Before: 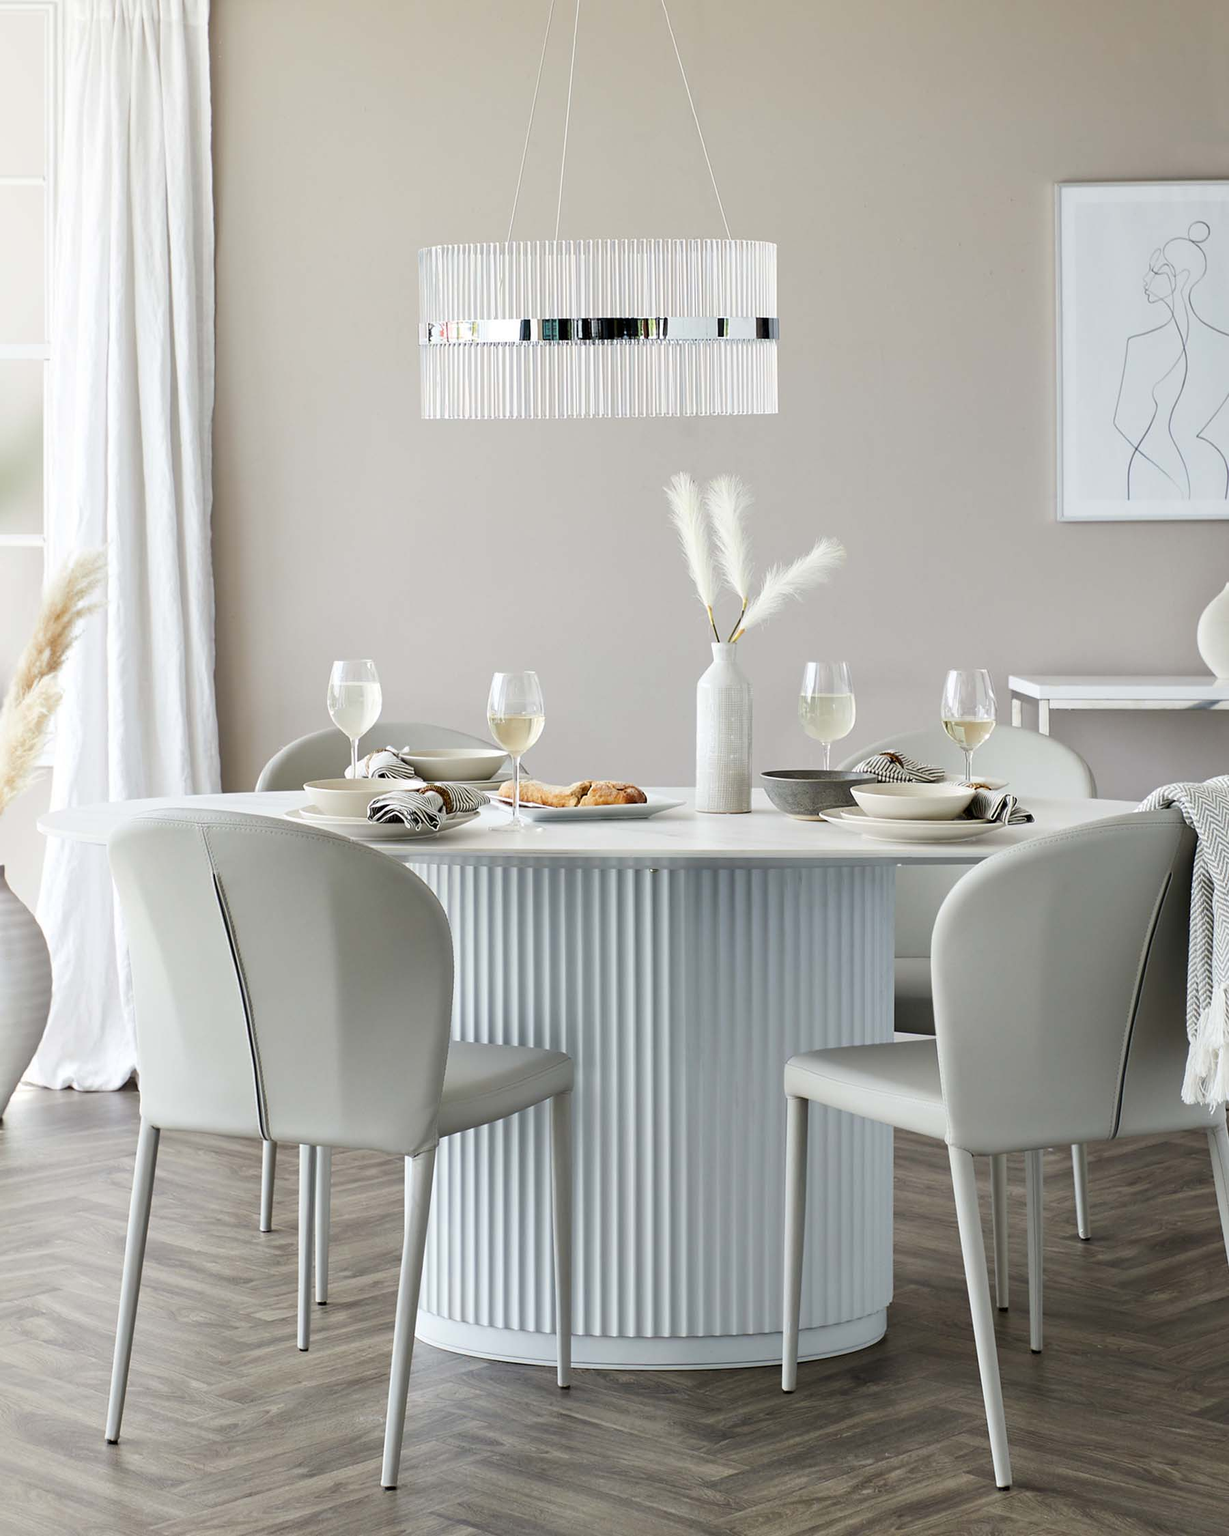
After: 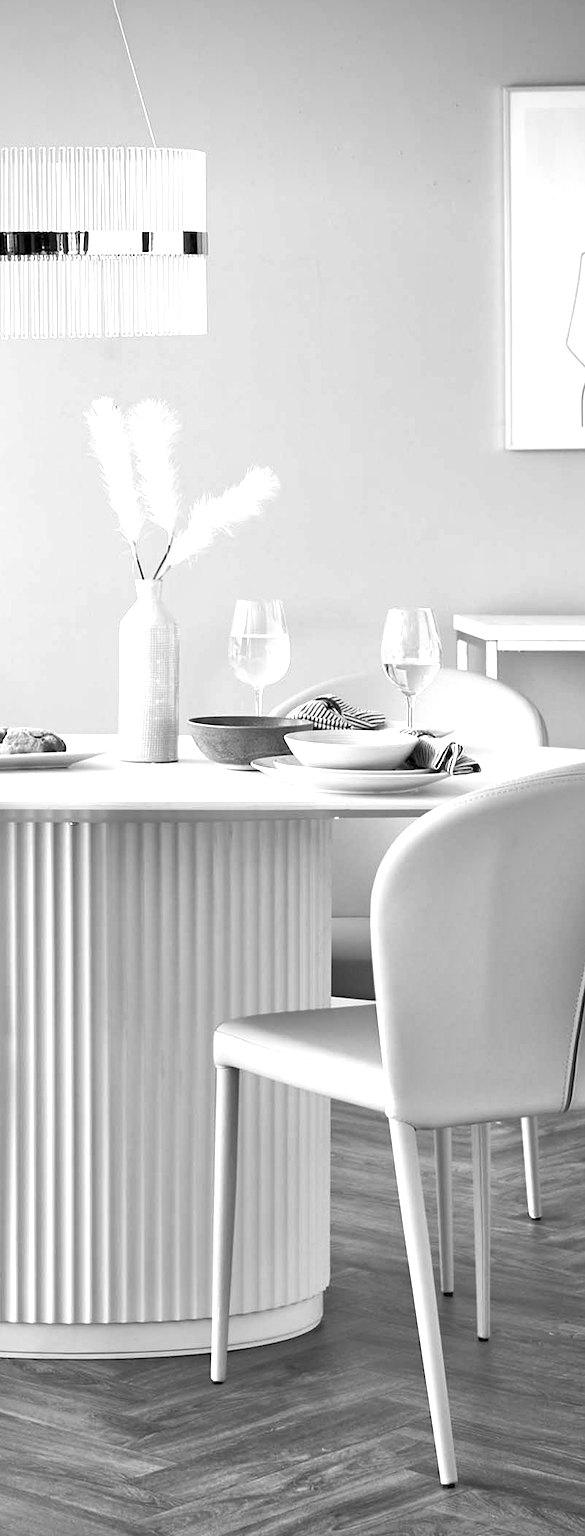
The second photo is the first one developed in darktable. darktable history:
monochrome: on, module defaults
white balance: red 1.004, blue 1.096
contrast brightness saturation: contrast 0.07, brightness -0.14, saturation 0.11
exposure: exposure 0.77 EV, compensate highlight preservation false
crop: left 47.628%, top 6.643%, right 7.874%
tone equalizer: -8 EV 2 EV, -7 EV 2 EV, -6 EV 2 EV, -5 EV 2 EV, -4 EV 2 EV, -3 EV 1.5 EV, -2 EV 1 EV, -1 EV 0.5 EV
vignetting: fall-off start 88.53%, fall-off radius 44.2%, saturation 0.376, width/height ratio 1.161
